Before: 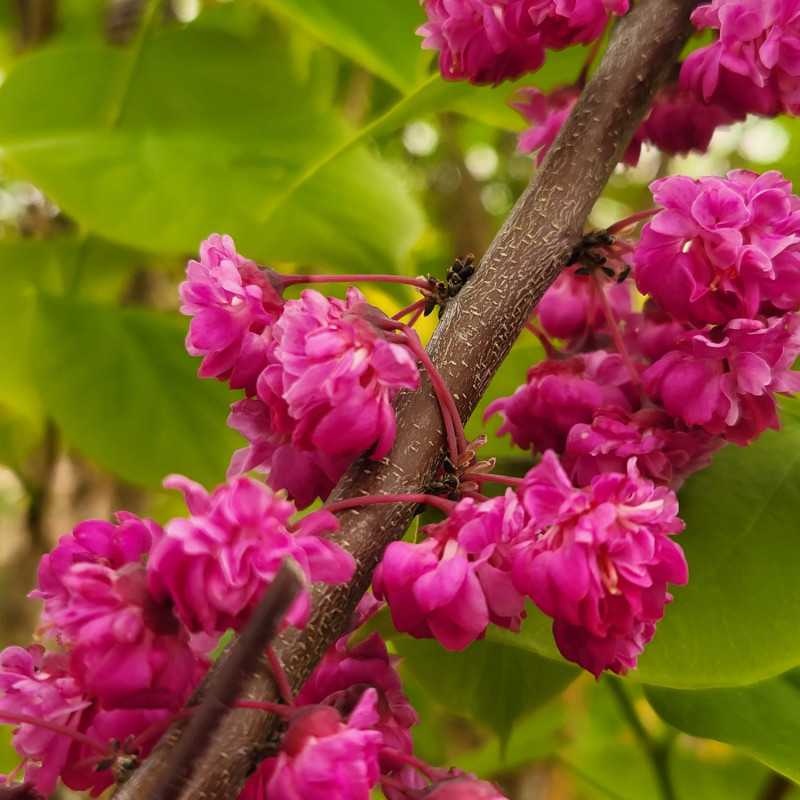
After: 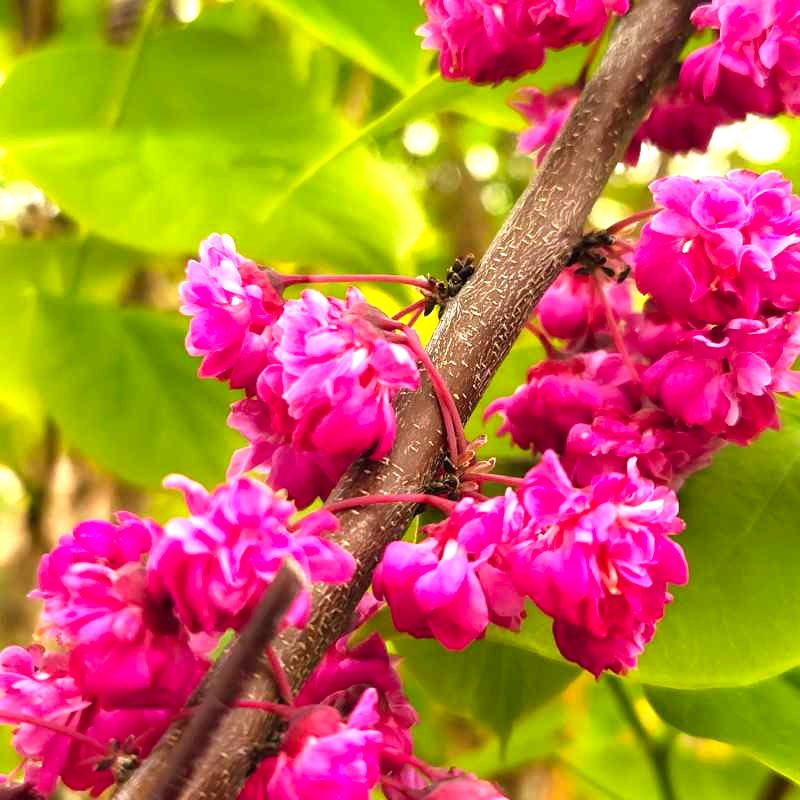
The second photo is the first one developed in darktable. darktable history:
levels: levels [0, 0.352, 0.703]
